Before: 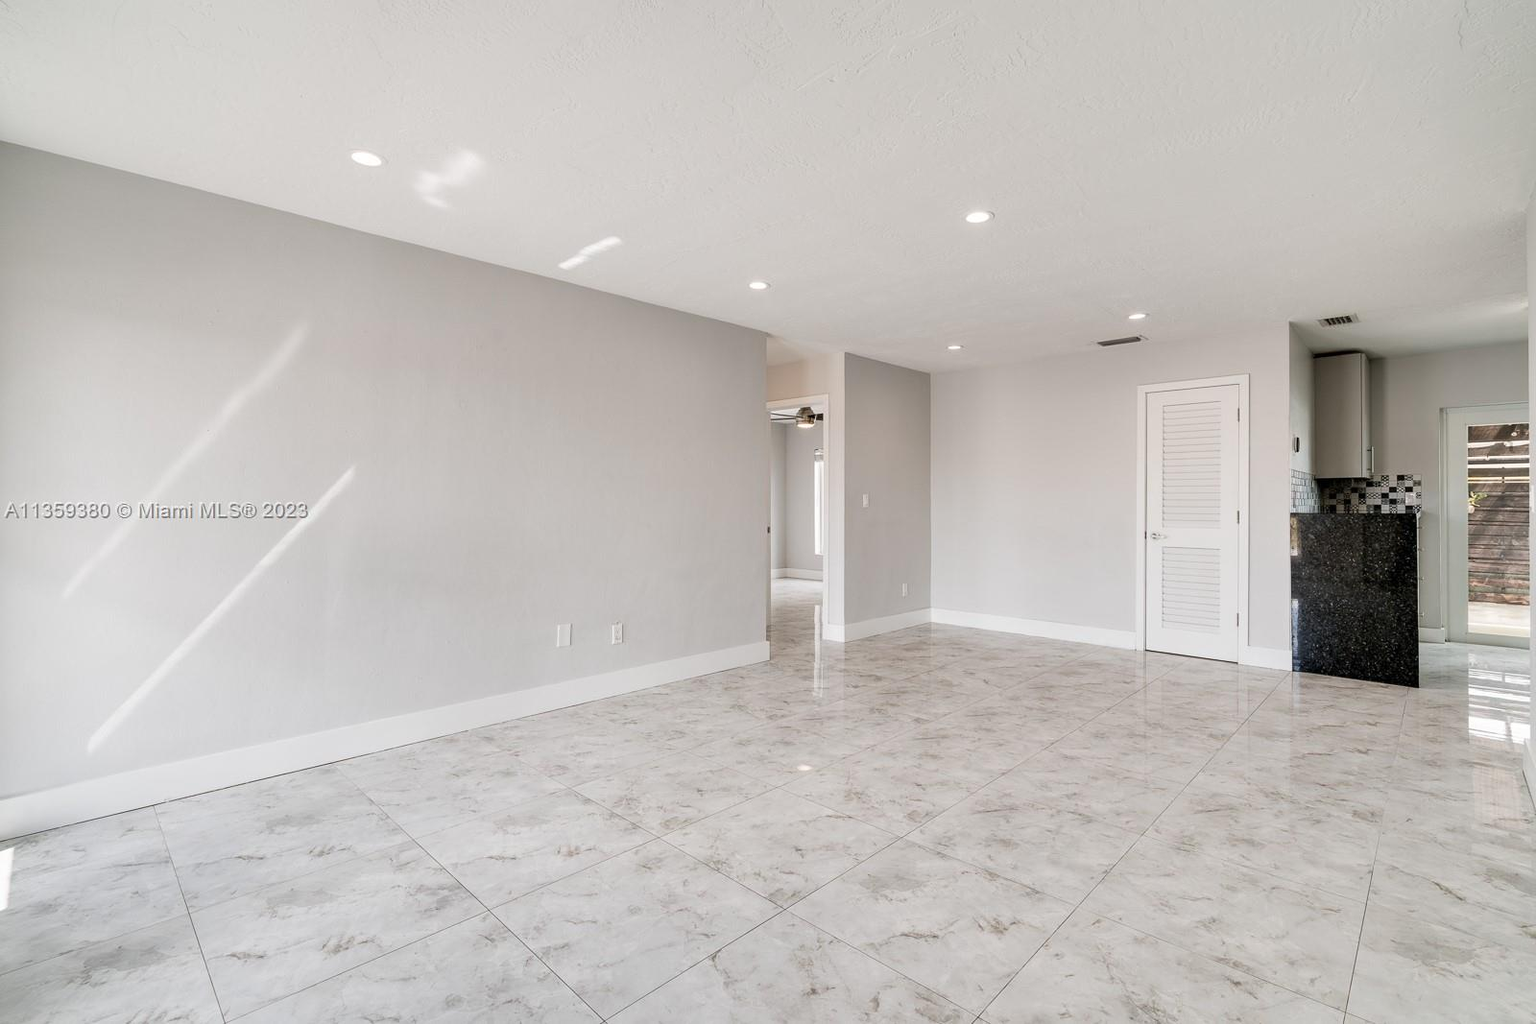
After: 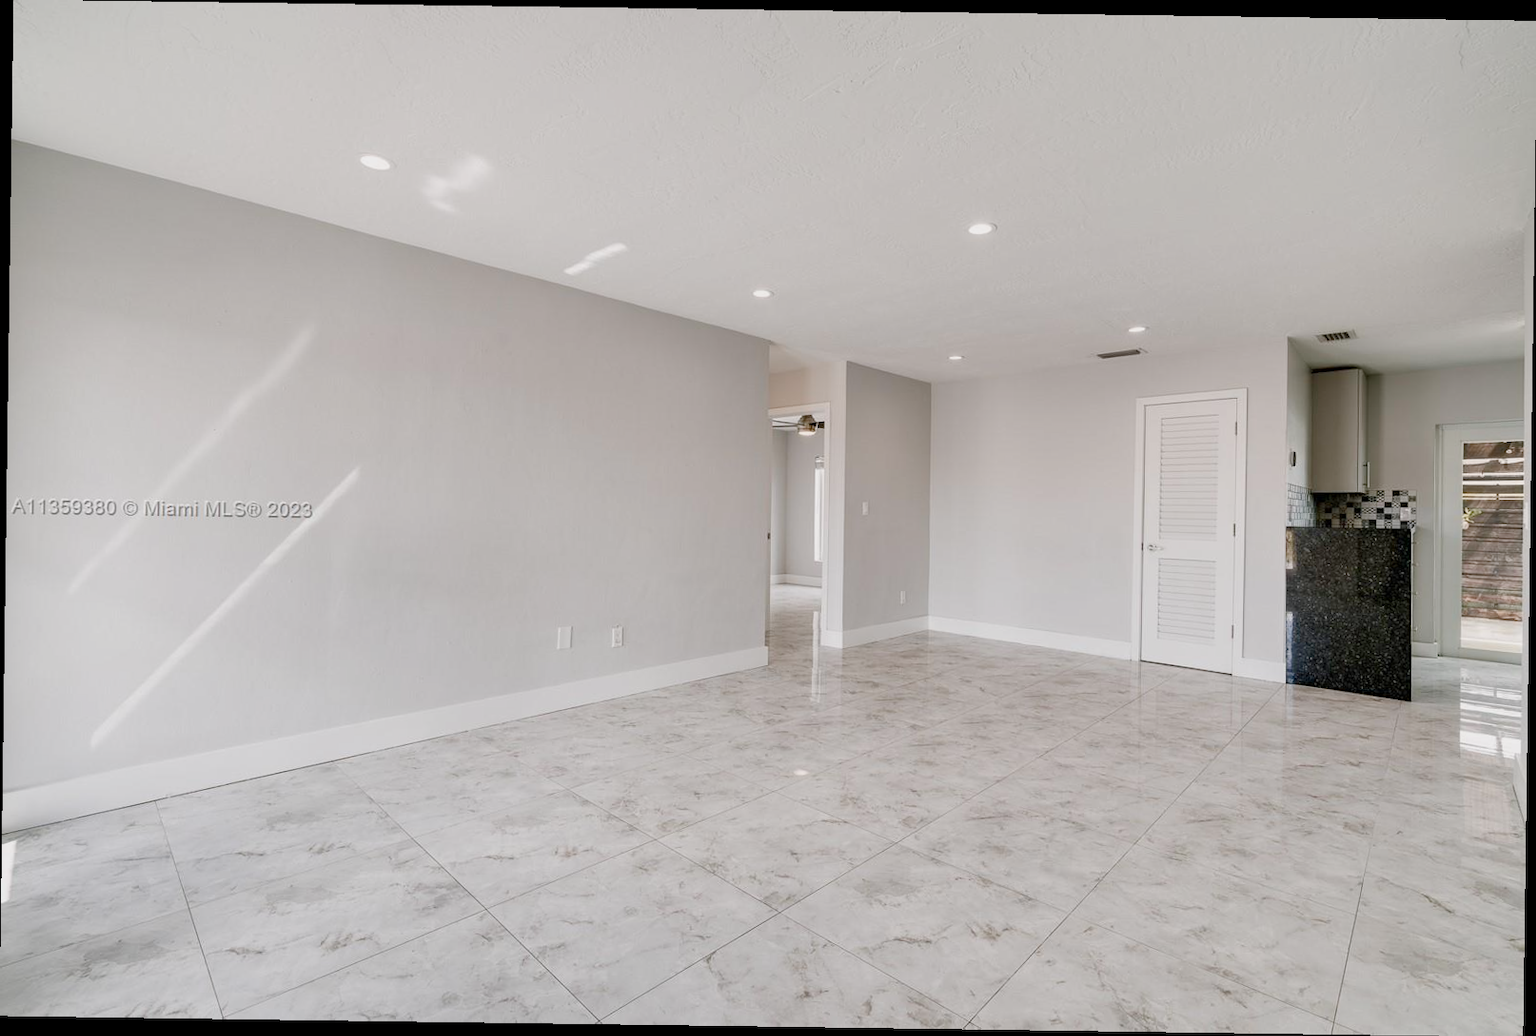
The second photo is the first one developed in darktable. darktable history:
rotate and perspective: rotation 0.8°, automatic cropping off
color balance rgb: shadows lift › chroma 1%, shadows lift › hue 113°, highlights gain › chroma 0.2%, highlights gain › hue 333°, perceptual saturation grading › global saturation 20%, perceptual saturation grading › highlights -50%, perceptual saturation grading › shadows 25%, contrast -10%
